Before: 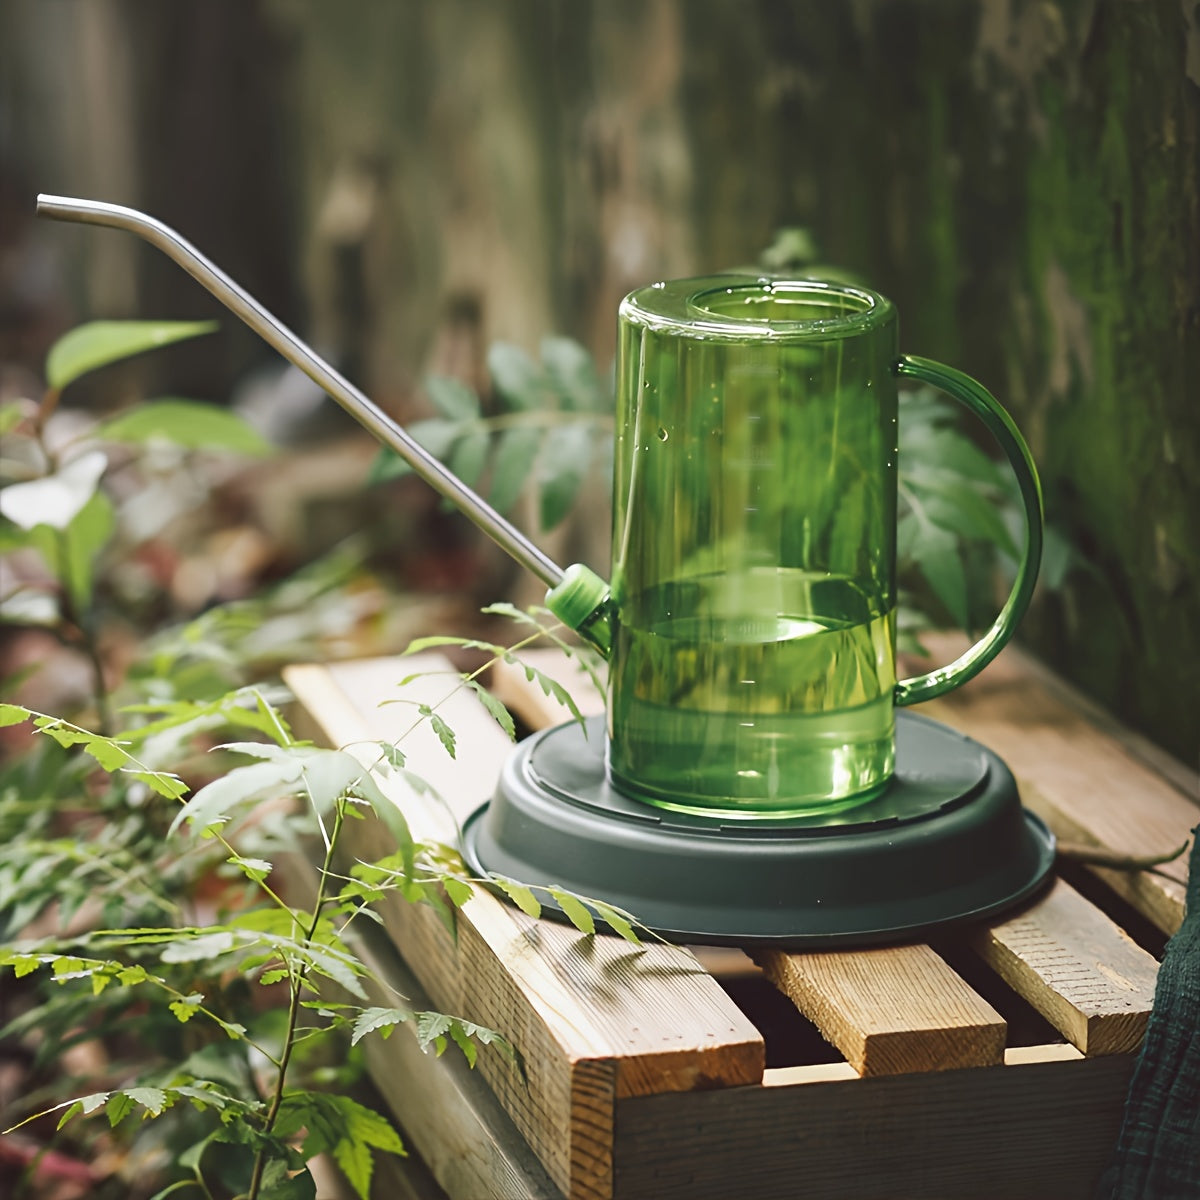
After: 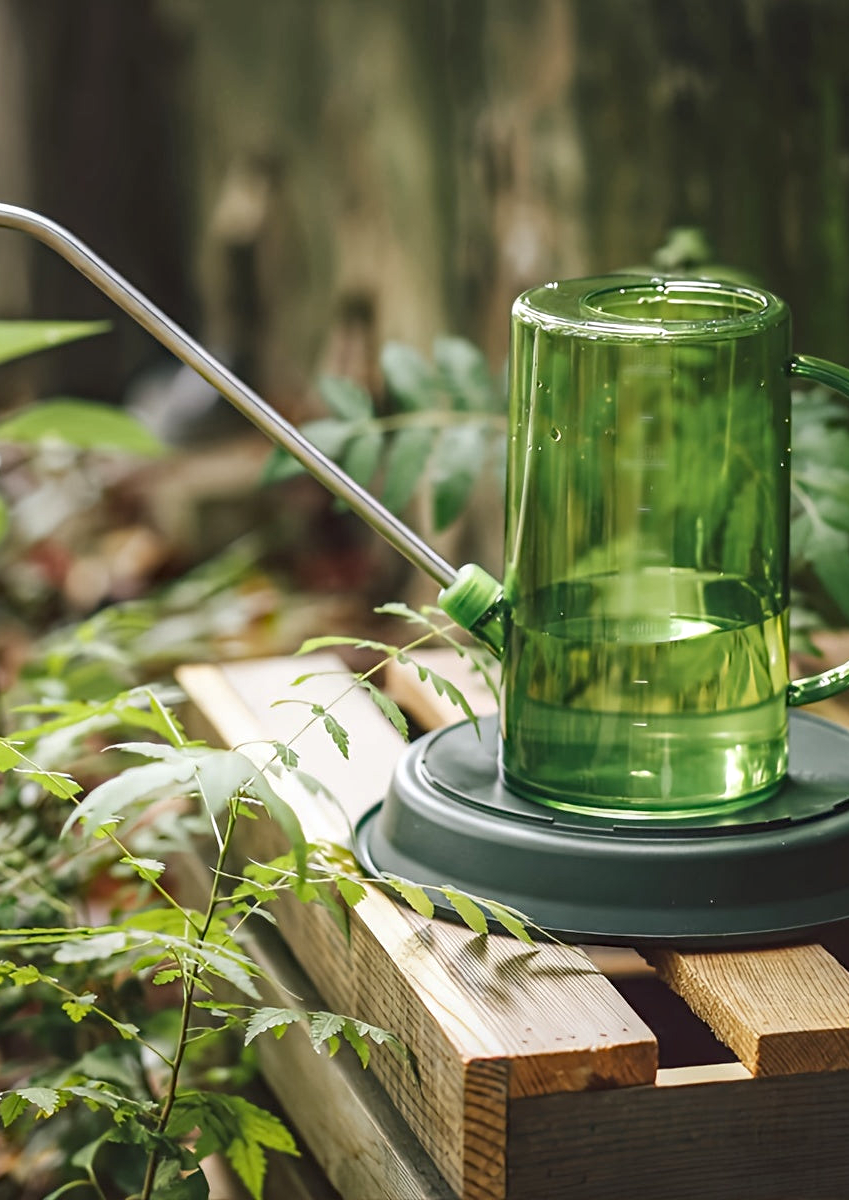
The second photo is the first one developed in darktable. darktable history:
local contrast: on, module defaults
haze removal: compatibility mode true, adaptive false
crop and rotate: left 8.969%, right 20.273%
